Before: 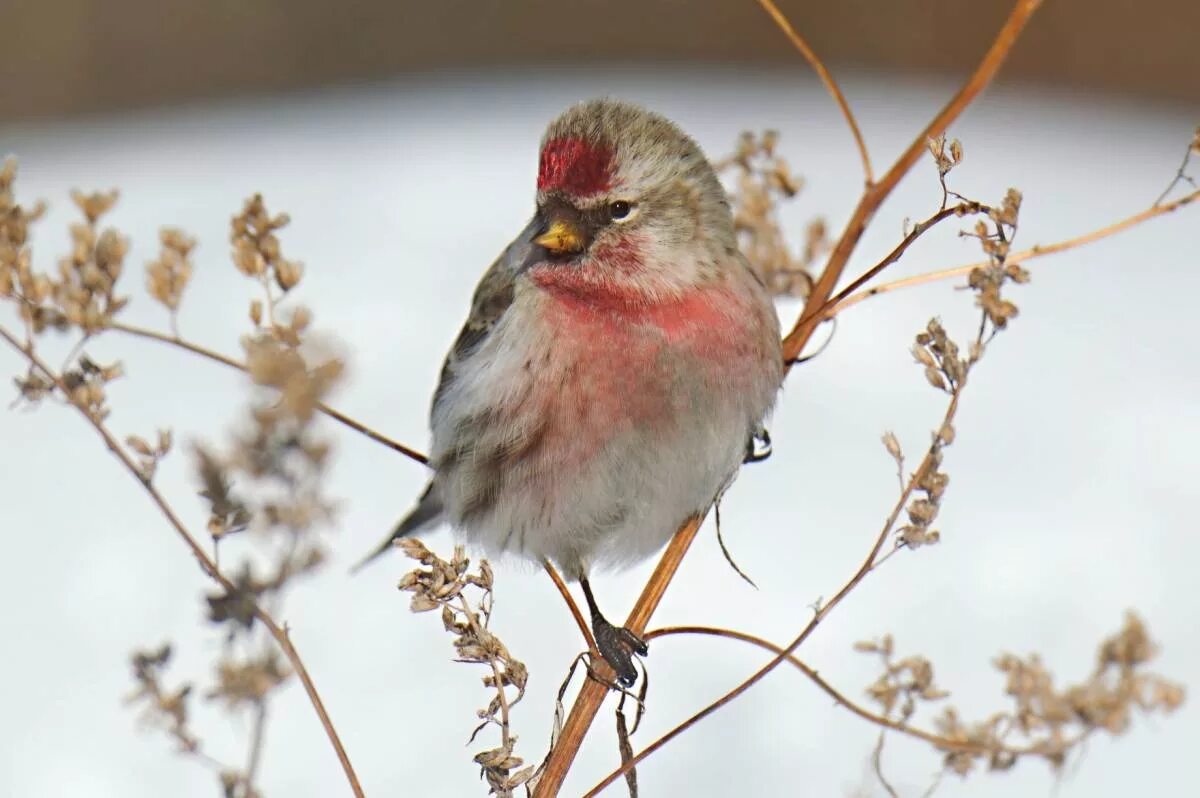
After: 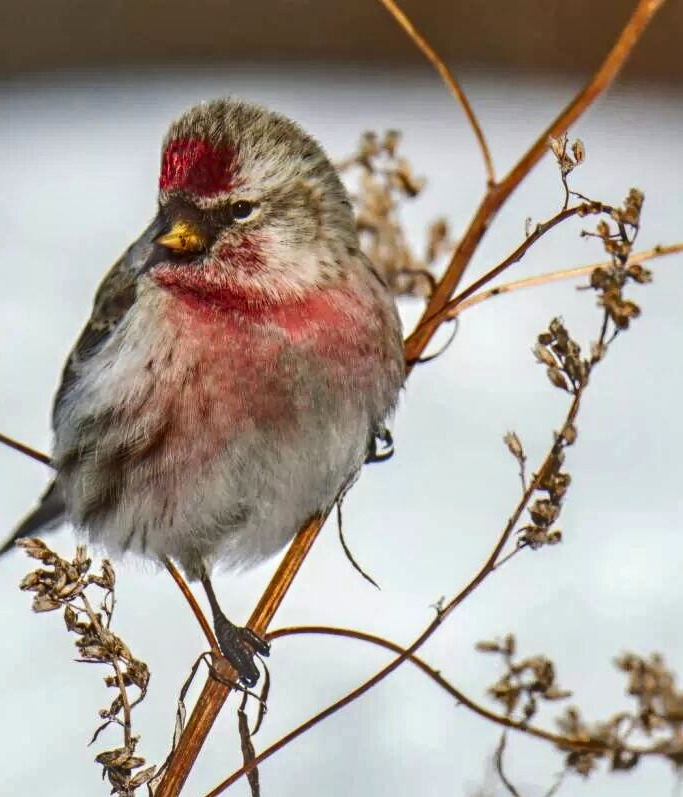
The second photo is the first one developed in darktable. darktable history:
local contrast: highlights 1%, shadows 7%, detail 133%
tone equalizer: edges refinement/feathering 500, mask exposure compensation -1.57 EV, preserve details no
crop: left 31.551%, top 0.016%, right 11.512%
contrast brightness saturation: contrast 0.197, brightness -0.109, saturation 0.103
shadows and highlights: low approximation 0.01, soften with gaussian
